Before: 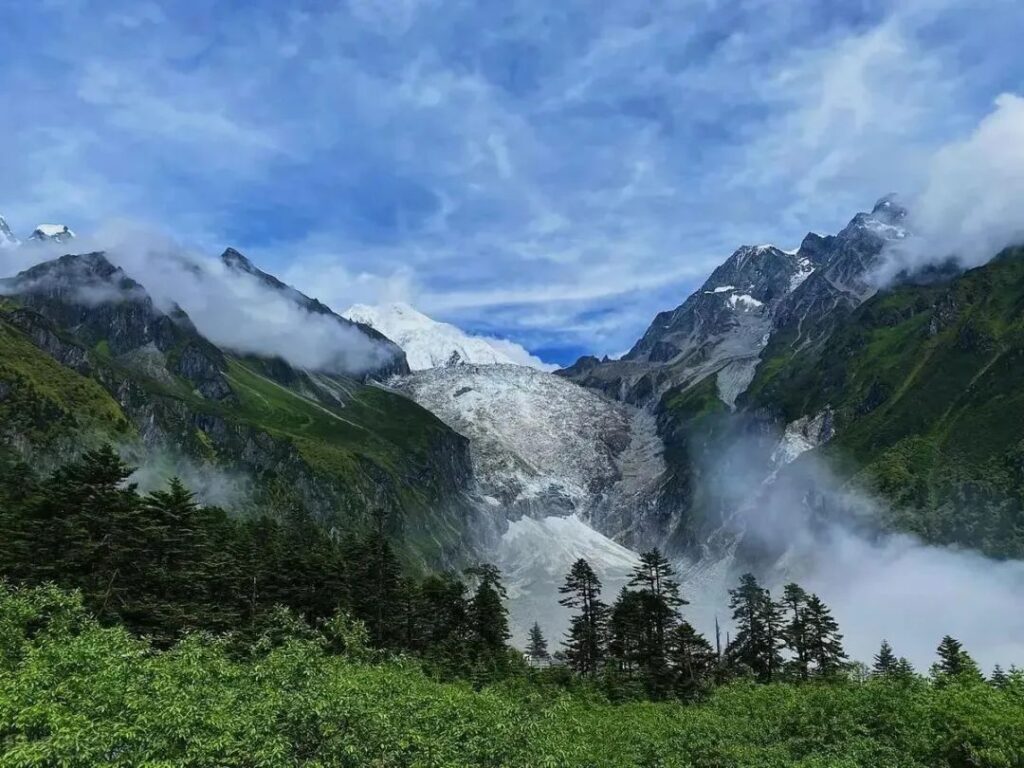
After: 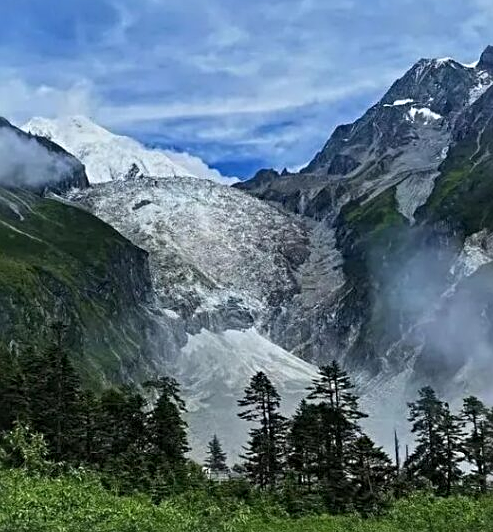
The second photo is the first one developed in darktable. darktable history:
crop: left 31.417%, top 24.424%, right 20.355%, bottom 6.297%
sharpen: radius 3.949
